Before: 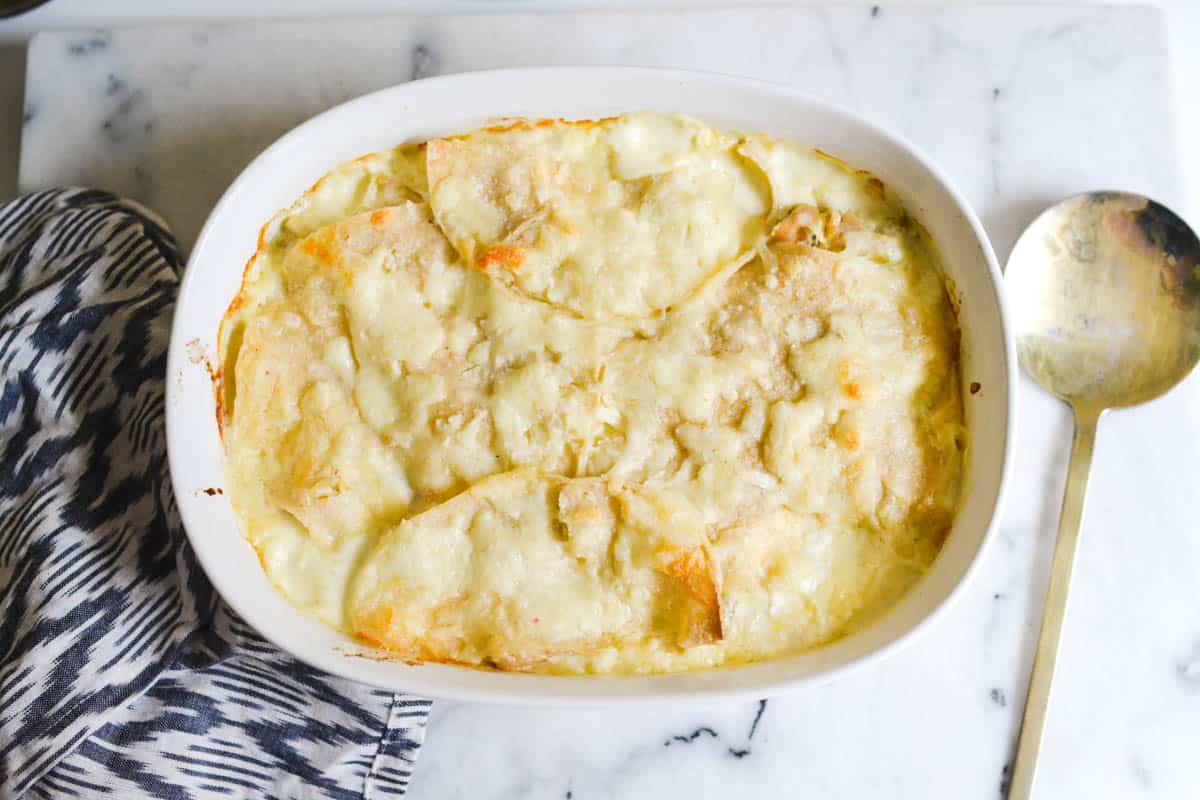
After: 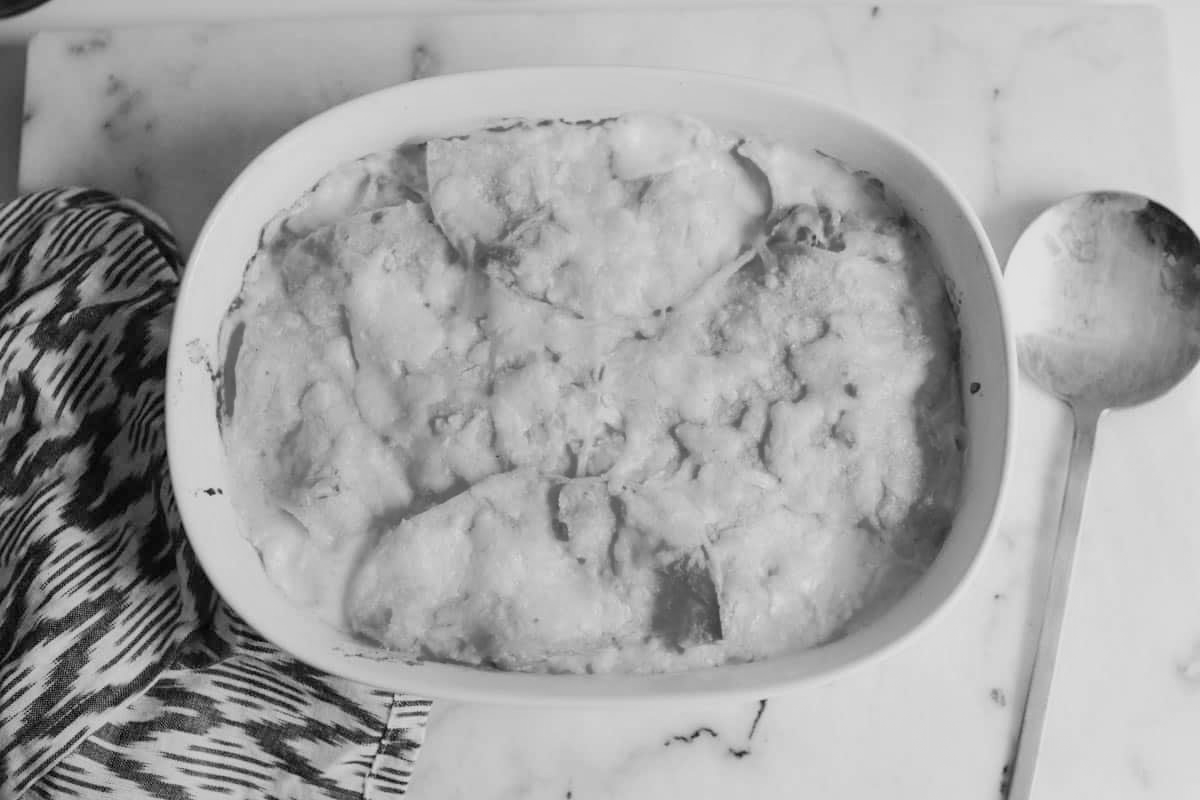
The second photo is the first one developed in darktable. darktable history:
filmic rgb: black relative exposure -16 EV, threshold -0.33 EV, transition 3.19 EV, structure ↔ texture 100%, target black luminance 0%, hardness 7.57, latitude 72.96%, contrast 0.908, highlights saturation mix 10%, shadows ↔ highlights balance -0.38%, add noise in highlights 0, preserve chrominance no, color science v4 (2020), iterations of high-quality reconstruction 10, enable highlight reconstruction true
monochrome: a 0, b 0, size 0.5, highlights 0.57
